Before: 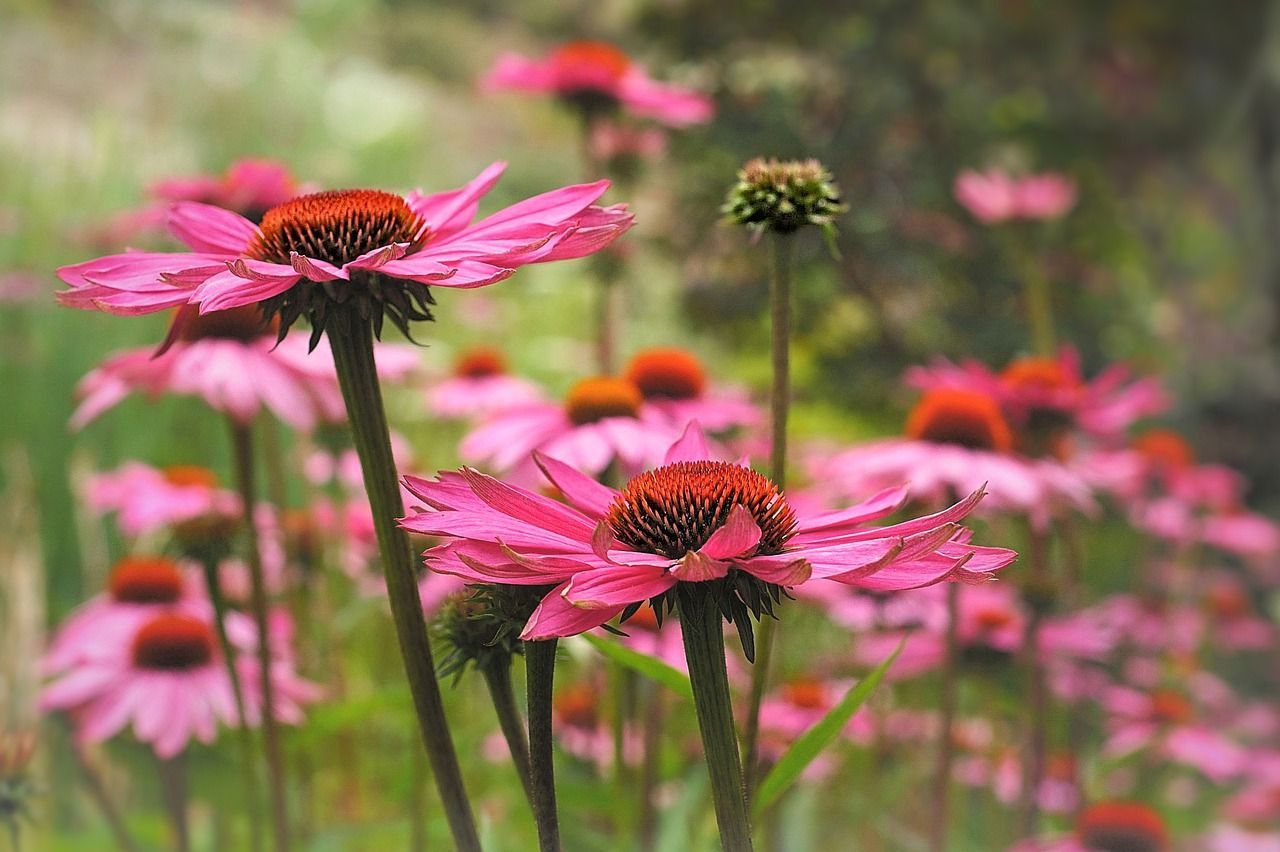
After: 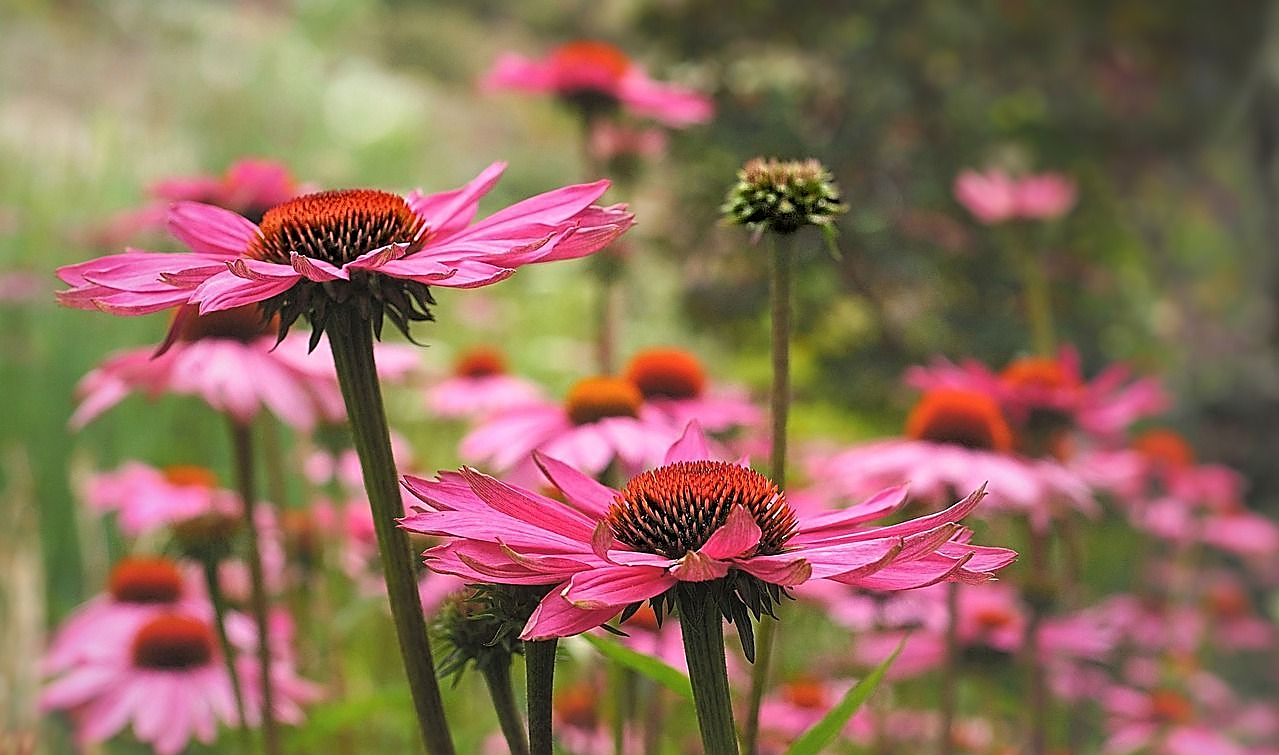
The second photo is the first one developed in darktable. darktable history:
crop and rotate: top 0%, bottom 11.346%
sharpen: on, module defaults
